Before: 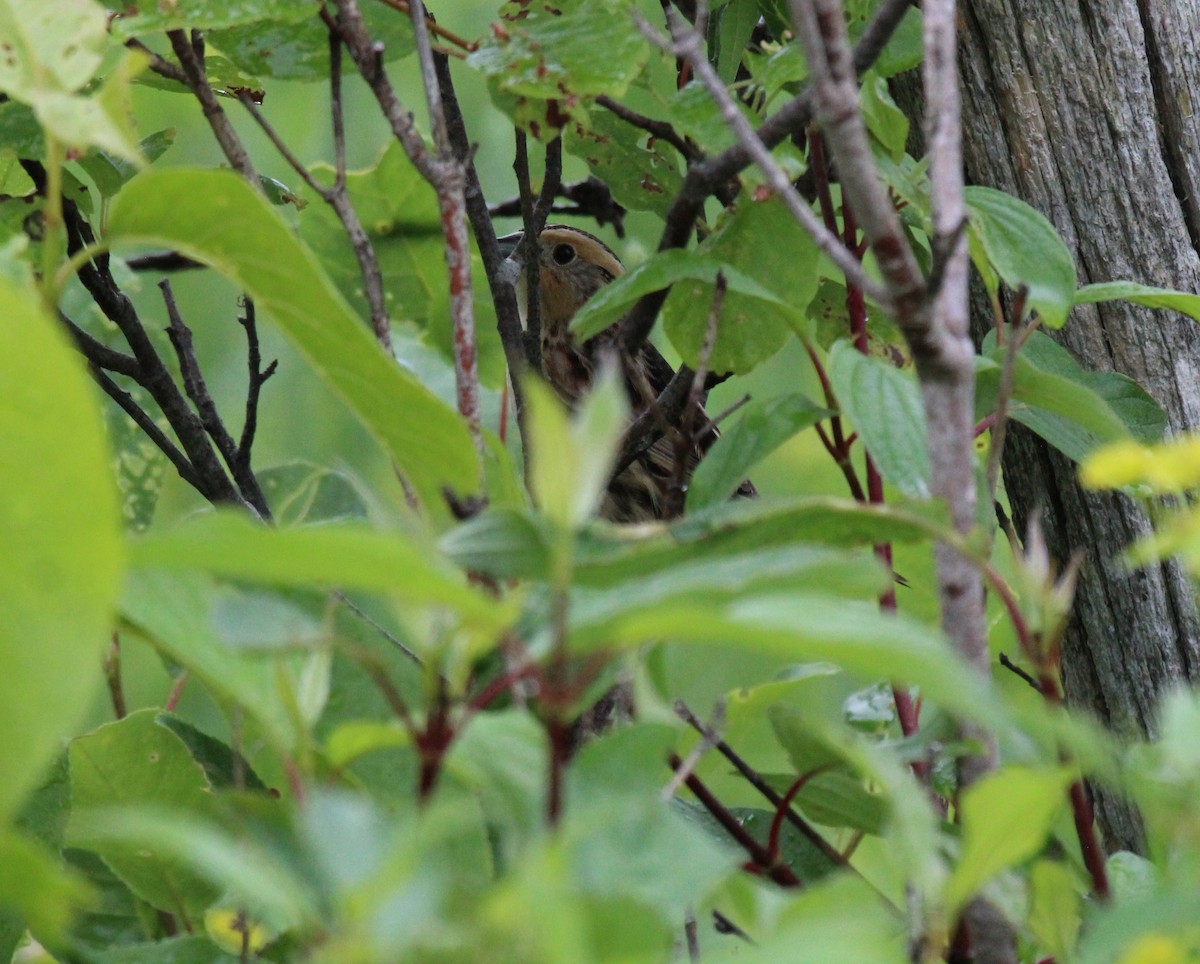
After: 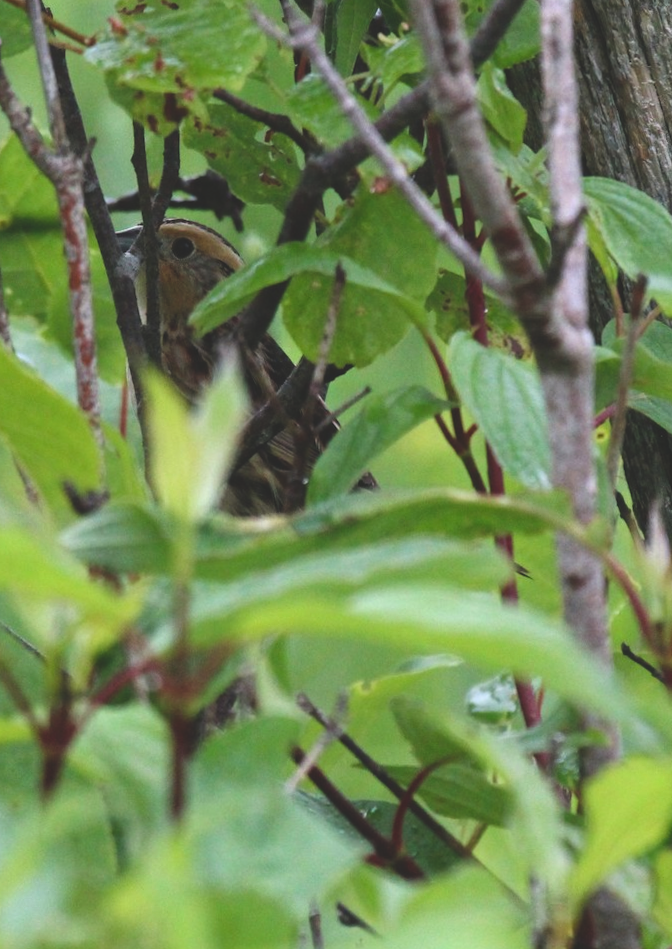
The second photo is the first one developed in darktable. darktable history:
color balance rgb: shadows lift › luminance -20%, power › hue 72.24°, highlights gain › luminance 15%, global offset › hue 171.6°, perceptual saturation grading › global saturation 14.09%, perceptual saturation grading › highlights -25%, perceptual saturation grading › shadows 25%, global vibrance 25%, contrast 10%
rotate and perspective: rotation -0.45°, automatic cropping original format, crop left 0.008, crop right 0.992, crop top 0.012, crop bottom 0.988
crop: left 31.458%, top 0%, right 11.876%
exposure: black level correction -0.028, compensate highlight preservation false
